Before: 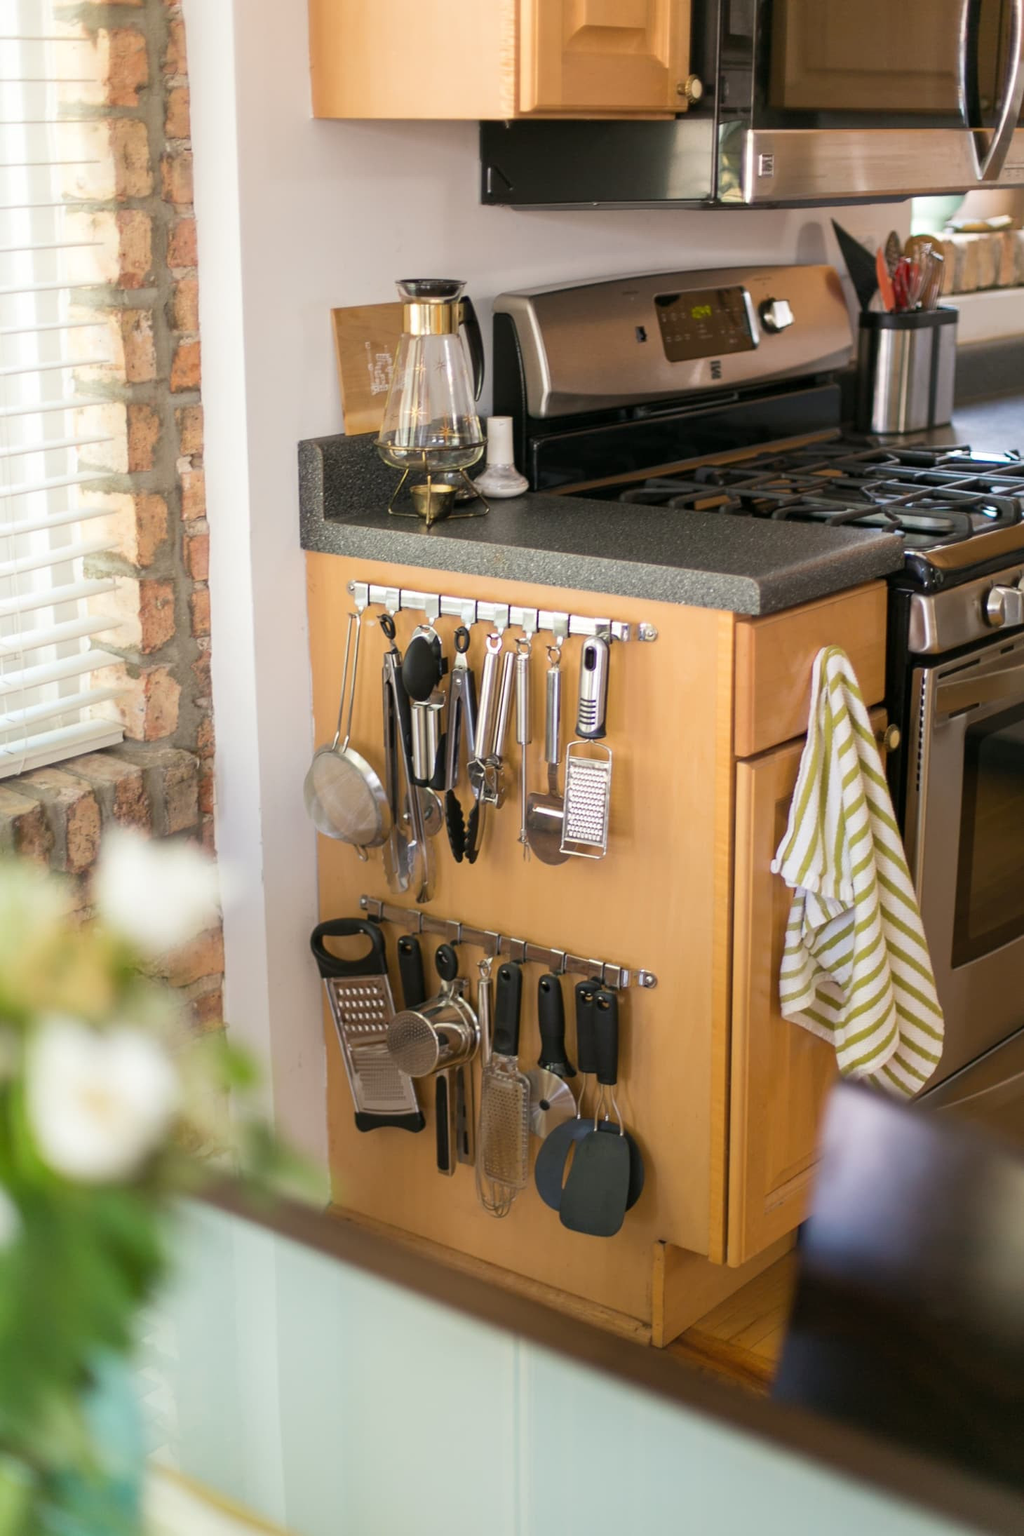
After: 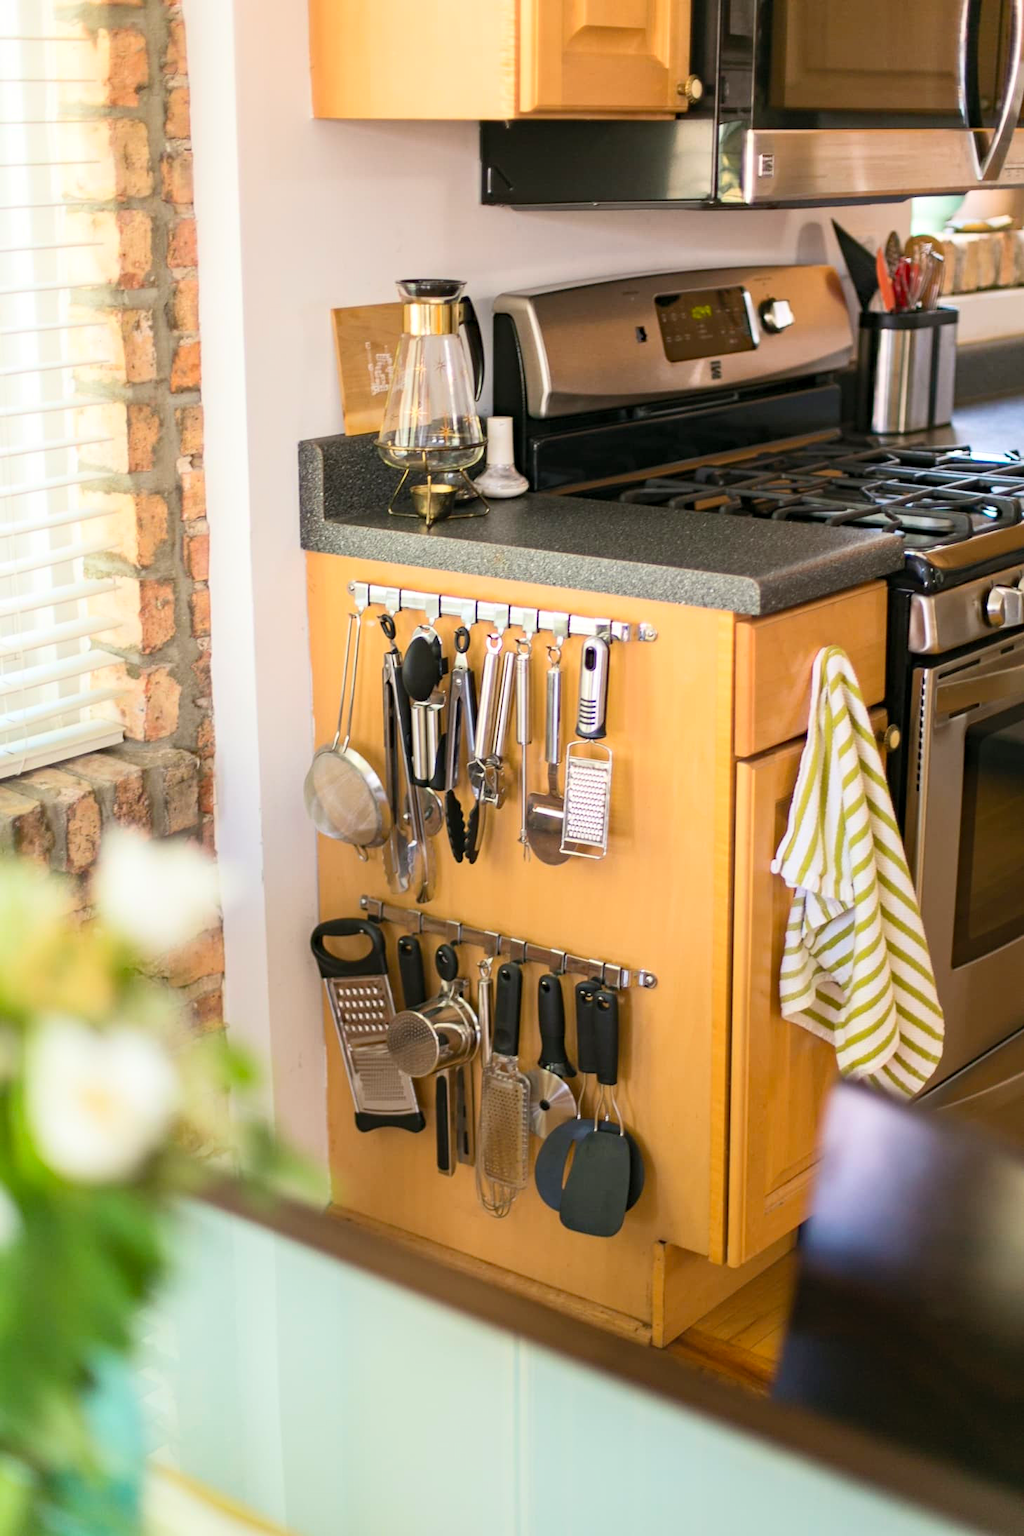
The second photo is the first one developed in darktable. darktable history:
haze removal: compatibility mode true, adaptive false
contrast brightness saturation: contrast 0.2, brightness 0.16, saturation 0.22
